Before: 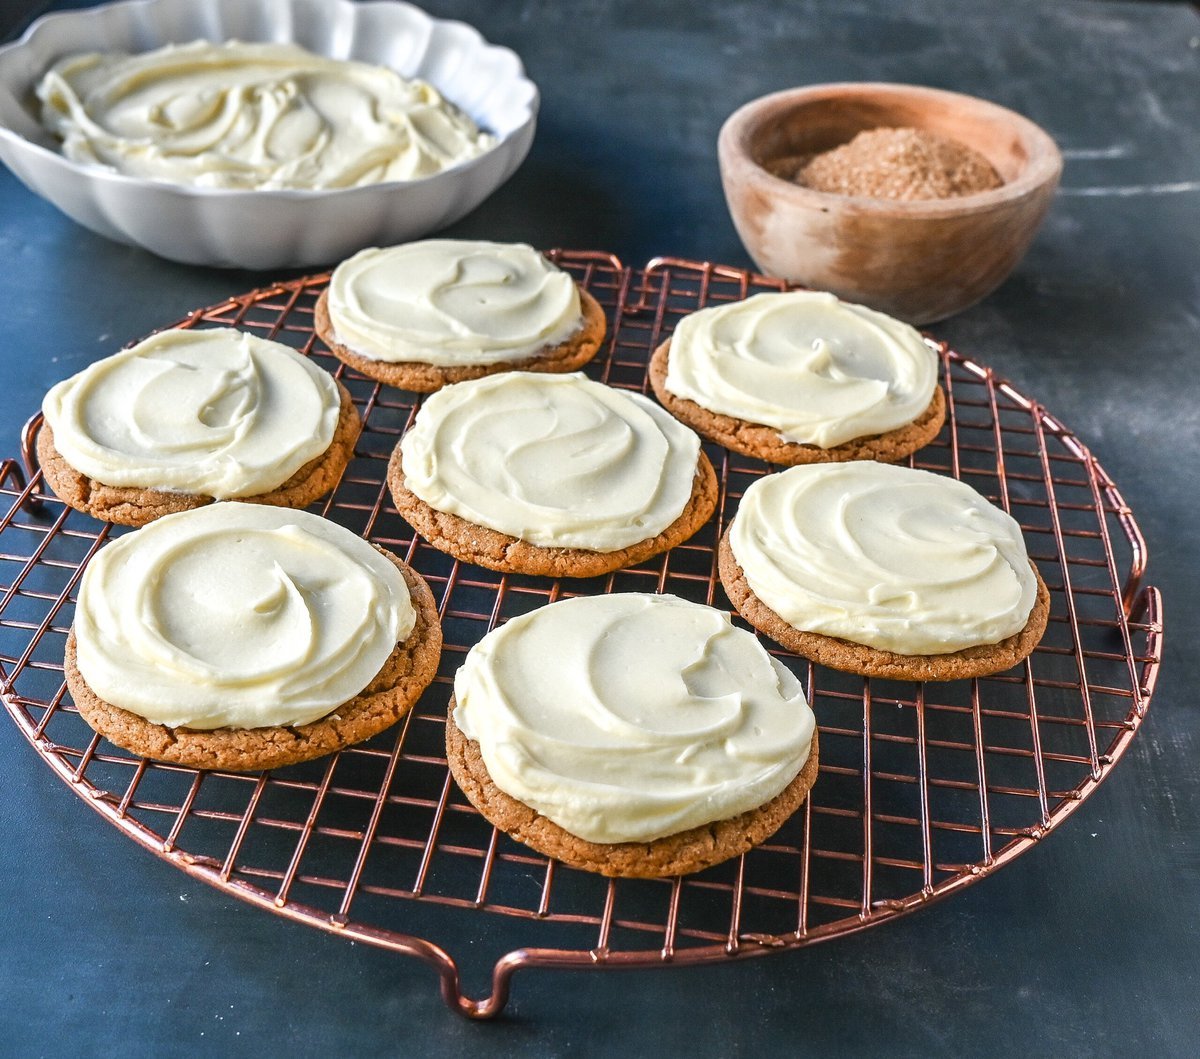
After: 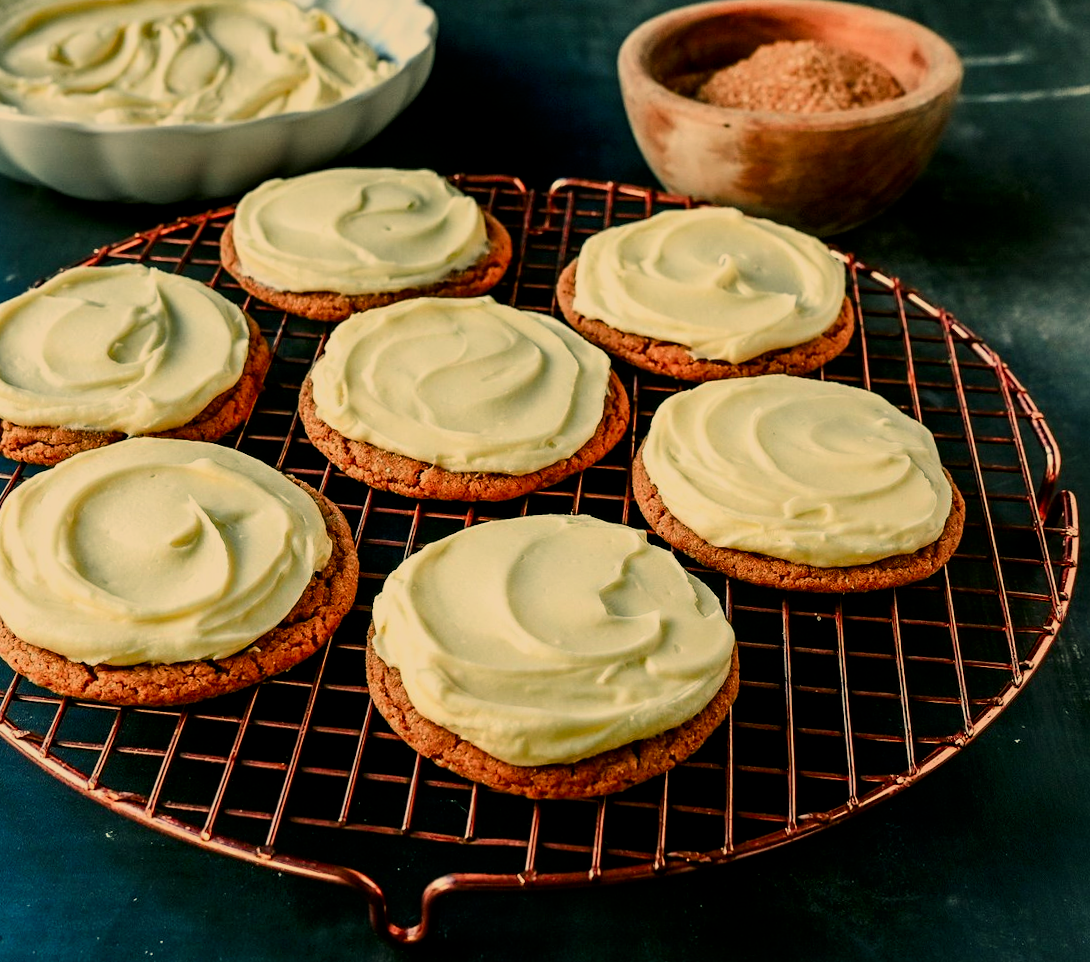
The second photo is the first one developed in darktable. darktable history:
contrast brightness saturation: contrast 0.12, brightness -0.12, saturation 0.2
color balance: mode lift, gamma, gain (sRGB), lift [1.014, 0.966, 0.918, 0.87], gamma [0.86, 0.734, 0.918, 0.976], gain [1.063, 1.13, 1.063, 0.86]
exposure: compensate highlight preservation false
filmic rgb: black relative exposure -6.59 EV, white relative exposure 4.71 EV, hardness 3.13, contrast 0.805
crop and rotate: angle 1.96°, left 5.673%, top 5.673%
